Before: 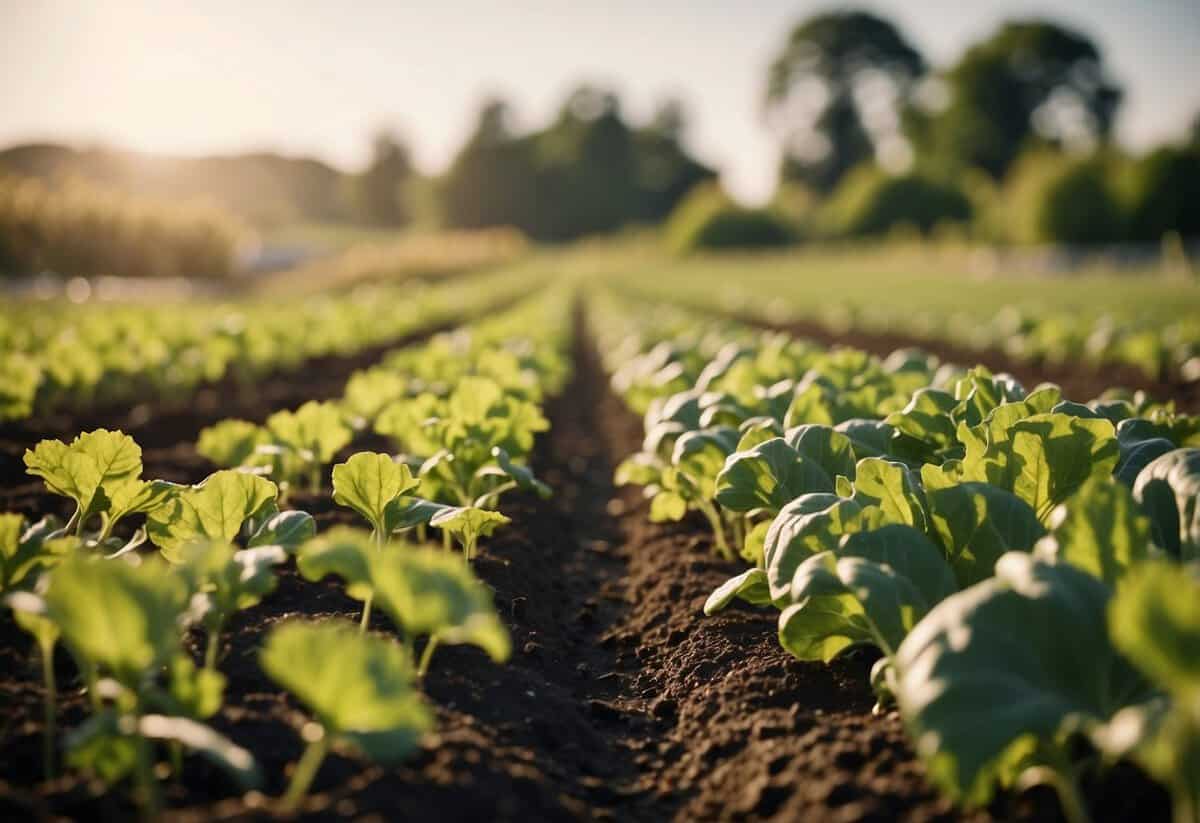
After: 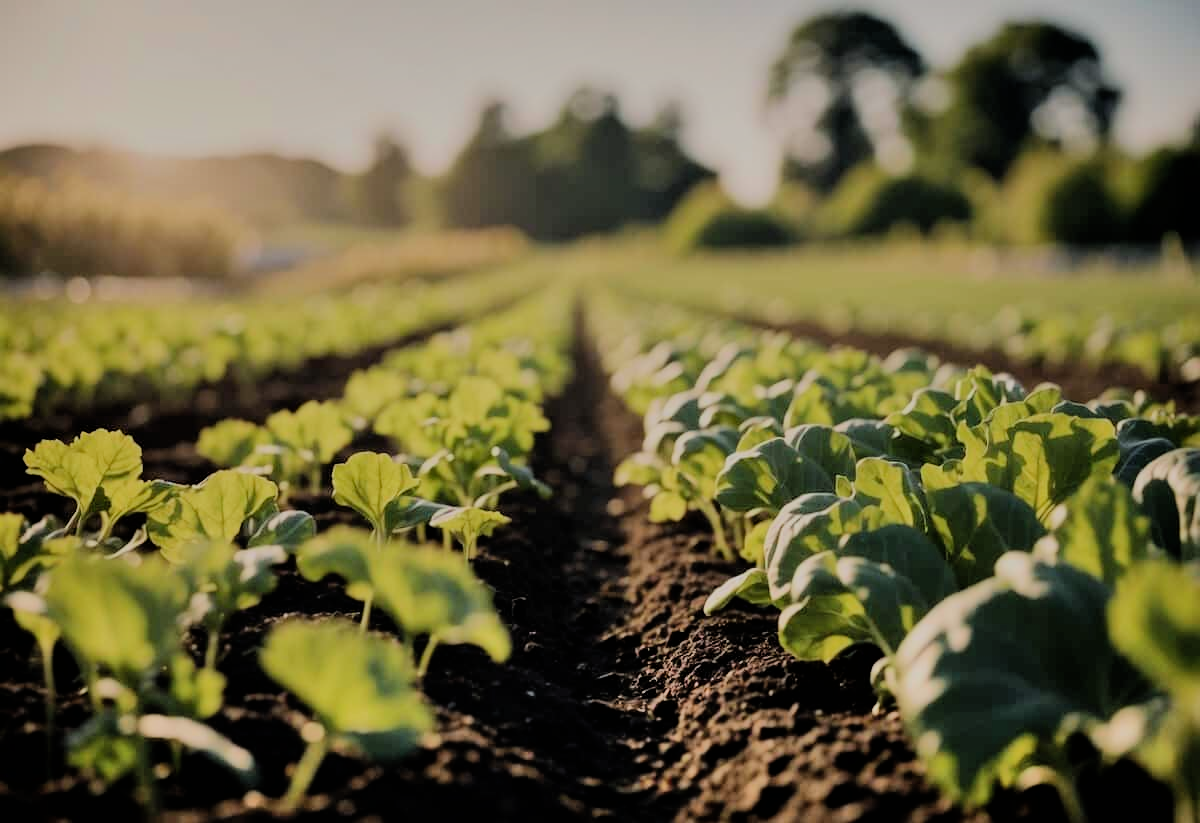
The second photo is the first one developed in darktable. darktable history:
filmic rgb: black relative exposure -6.15 EV, white relative exposure 6.96 EV, hardness 2.23, color science v6 (2022)
shadows and highlights: shadows 43.71, white point adjustment -1.46, soften with gaussian
tone equalizer: on, module defaults
